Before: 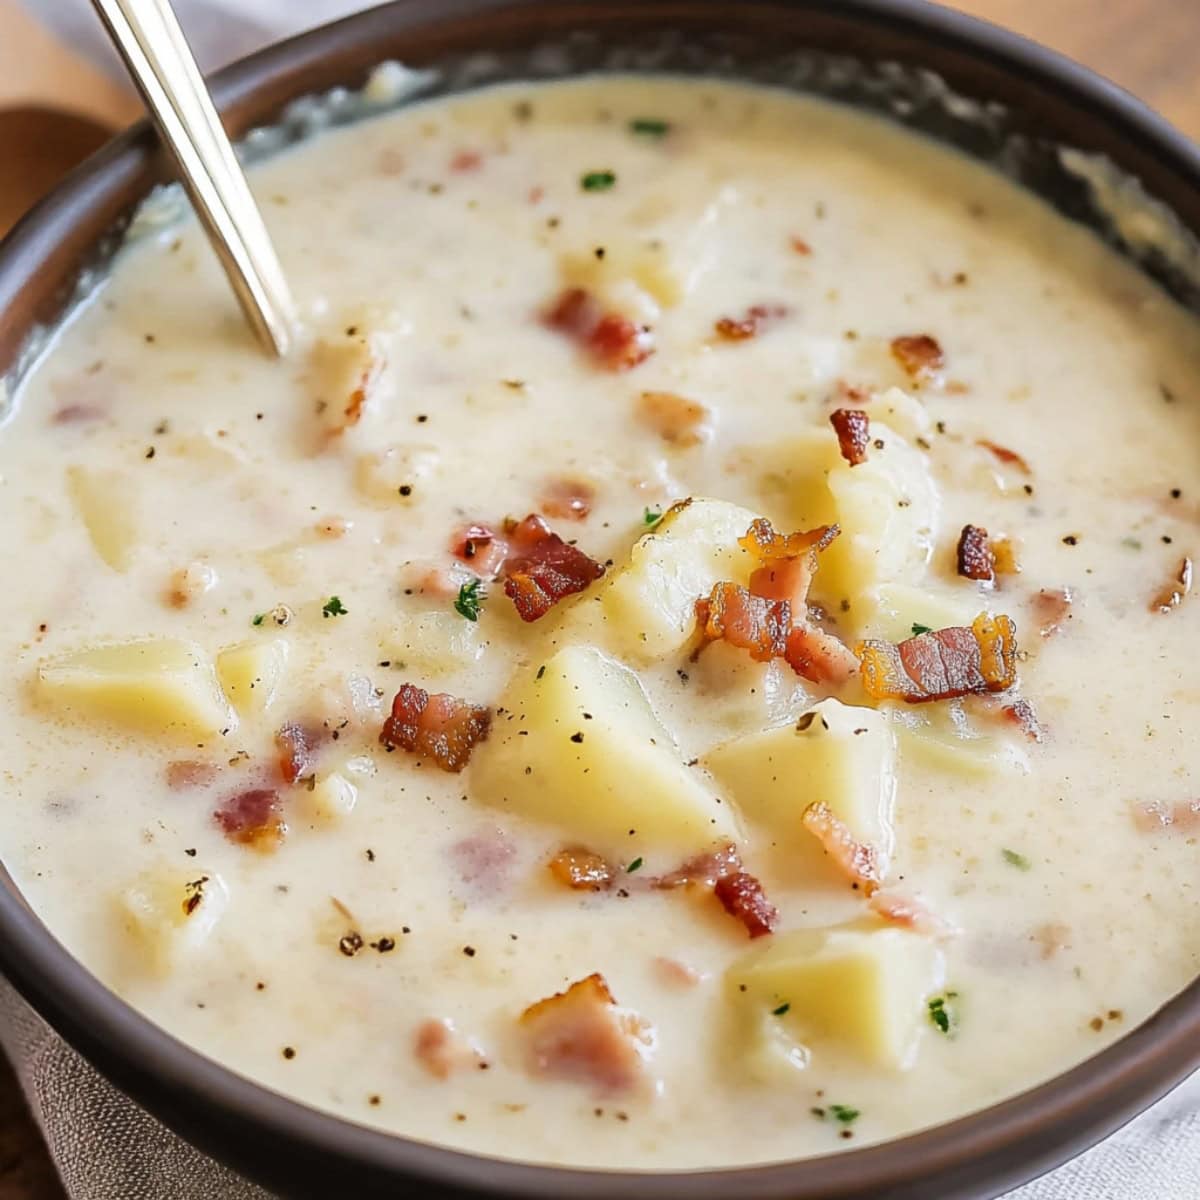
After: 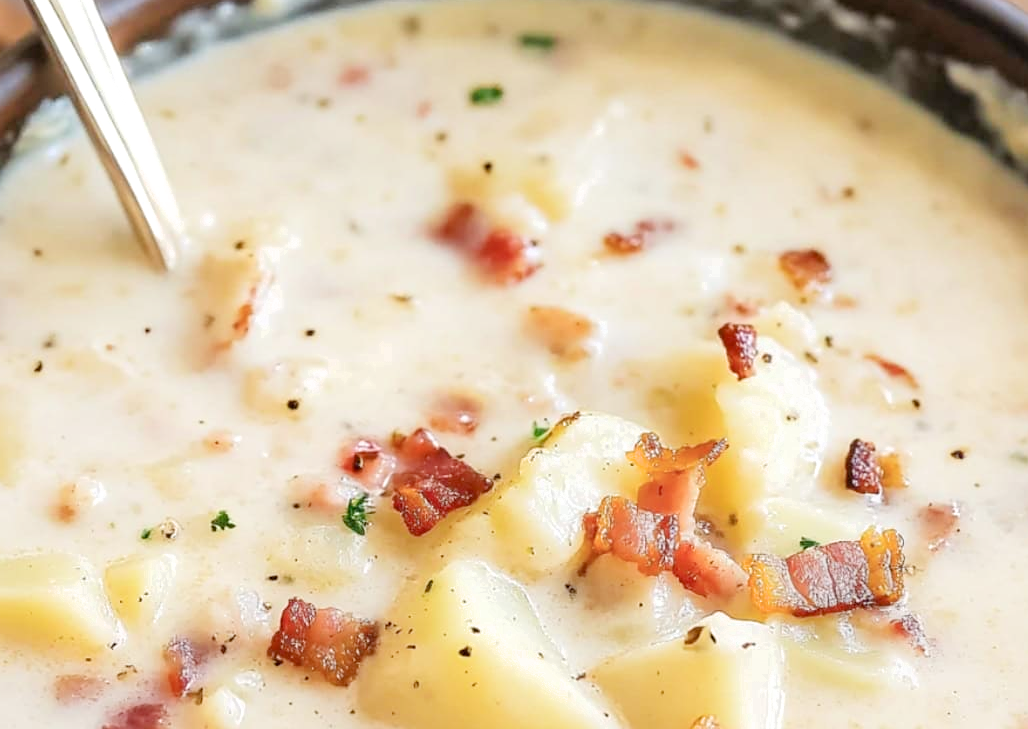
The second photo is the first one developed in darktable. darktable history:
exposure: black level correction 0.001, exposure 1.034 EV, compensate highlight preservation false
filmic rgb: middle gray luminance 18.43%, black relative exposure -10.42 EV, white relative exposure 3.41 EV, target black luminance 0%, hardness 6.05, latitude 98.44%, contrast 0.839, shadows ↔ highlights balance 0.331%
crop and rotate: left 9.402%, top 7.212%, right 4.889%, bottom 32.007%
